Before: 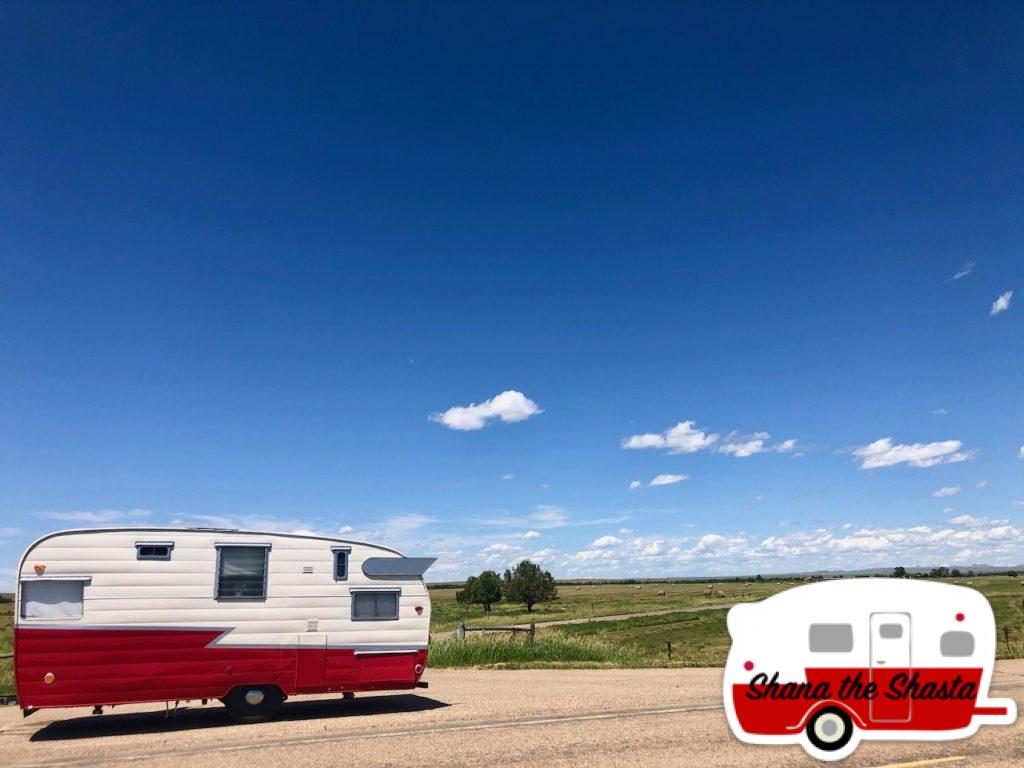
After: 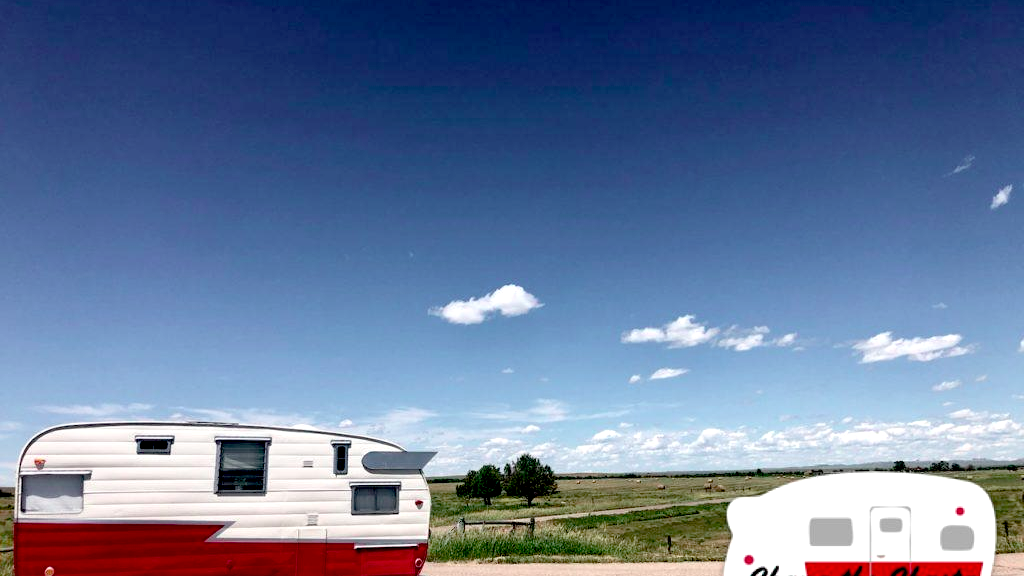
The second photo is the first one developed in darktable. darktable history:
crop: top 13.819%, bottom 11.169%
color contrast: blue-yellow contrast 0.62
exposure: black level correction 0.031, exposure 0.304 EV, compensate highlight preservation false
